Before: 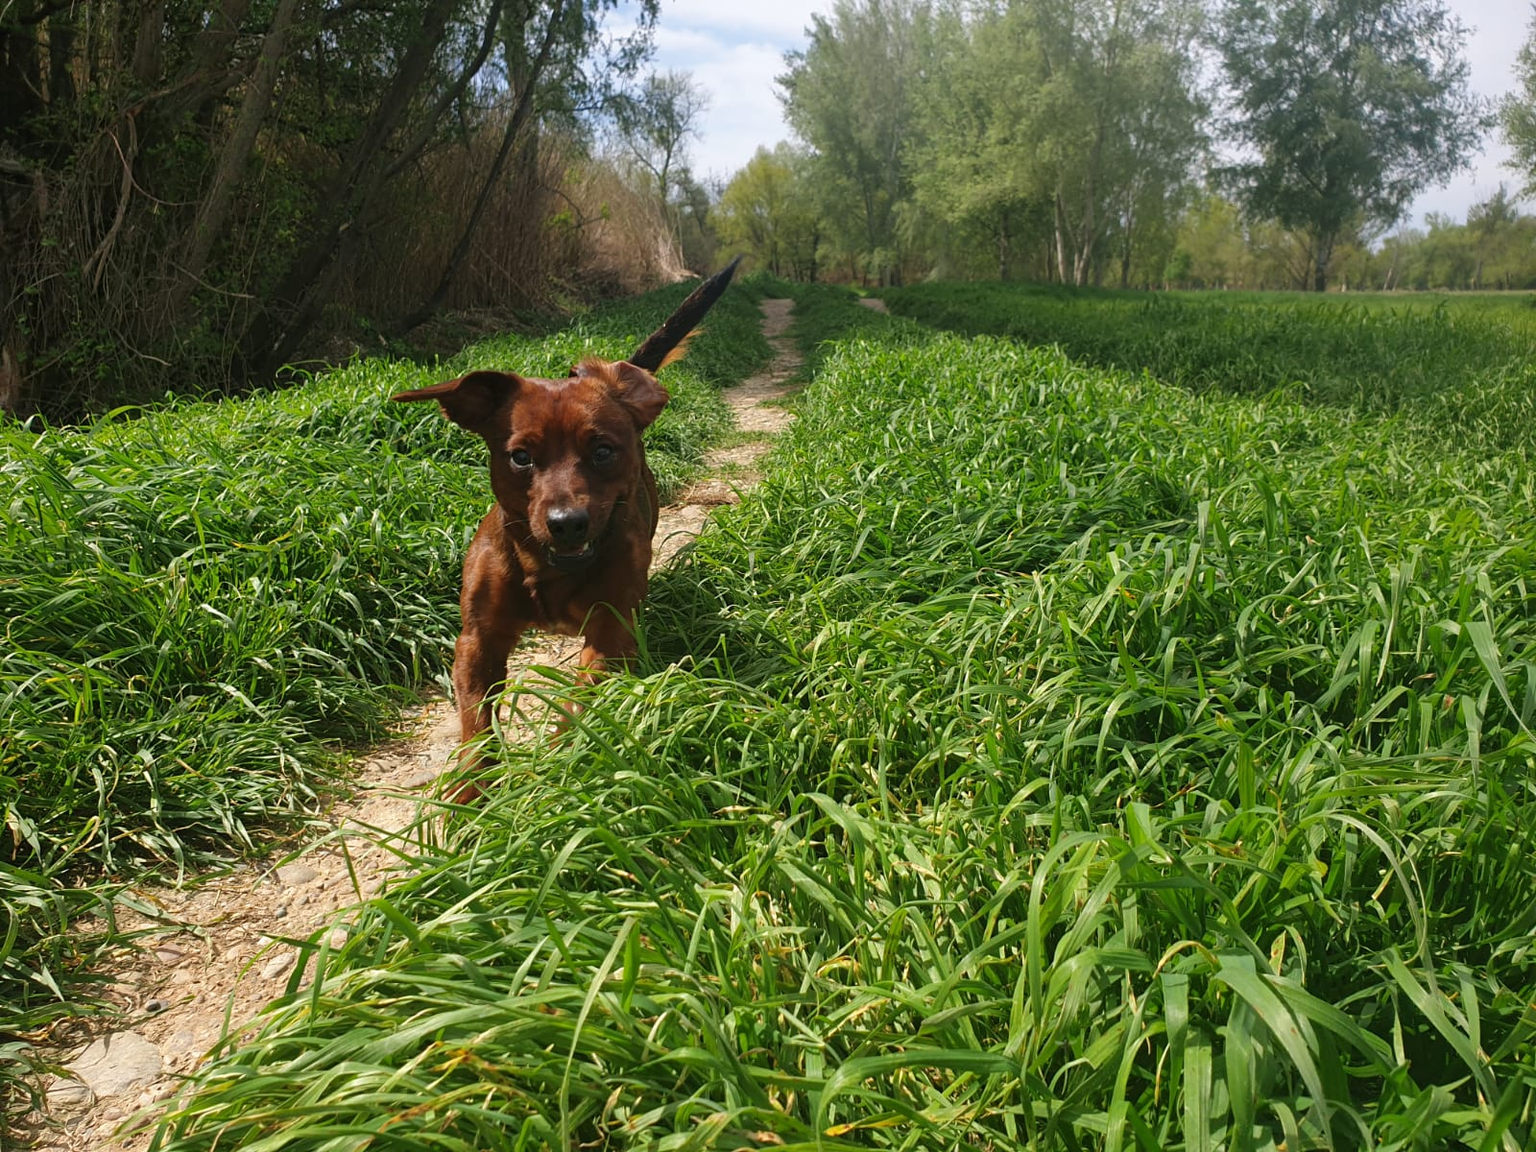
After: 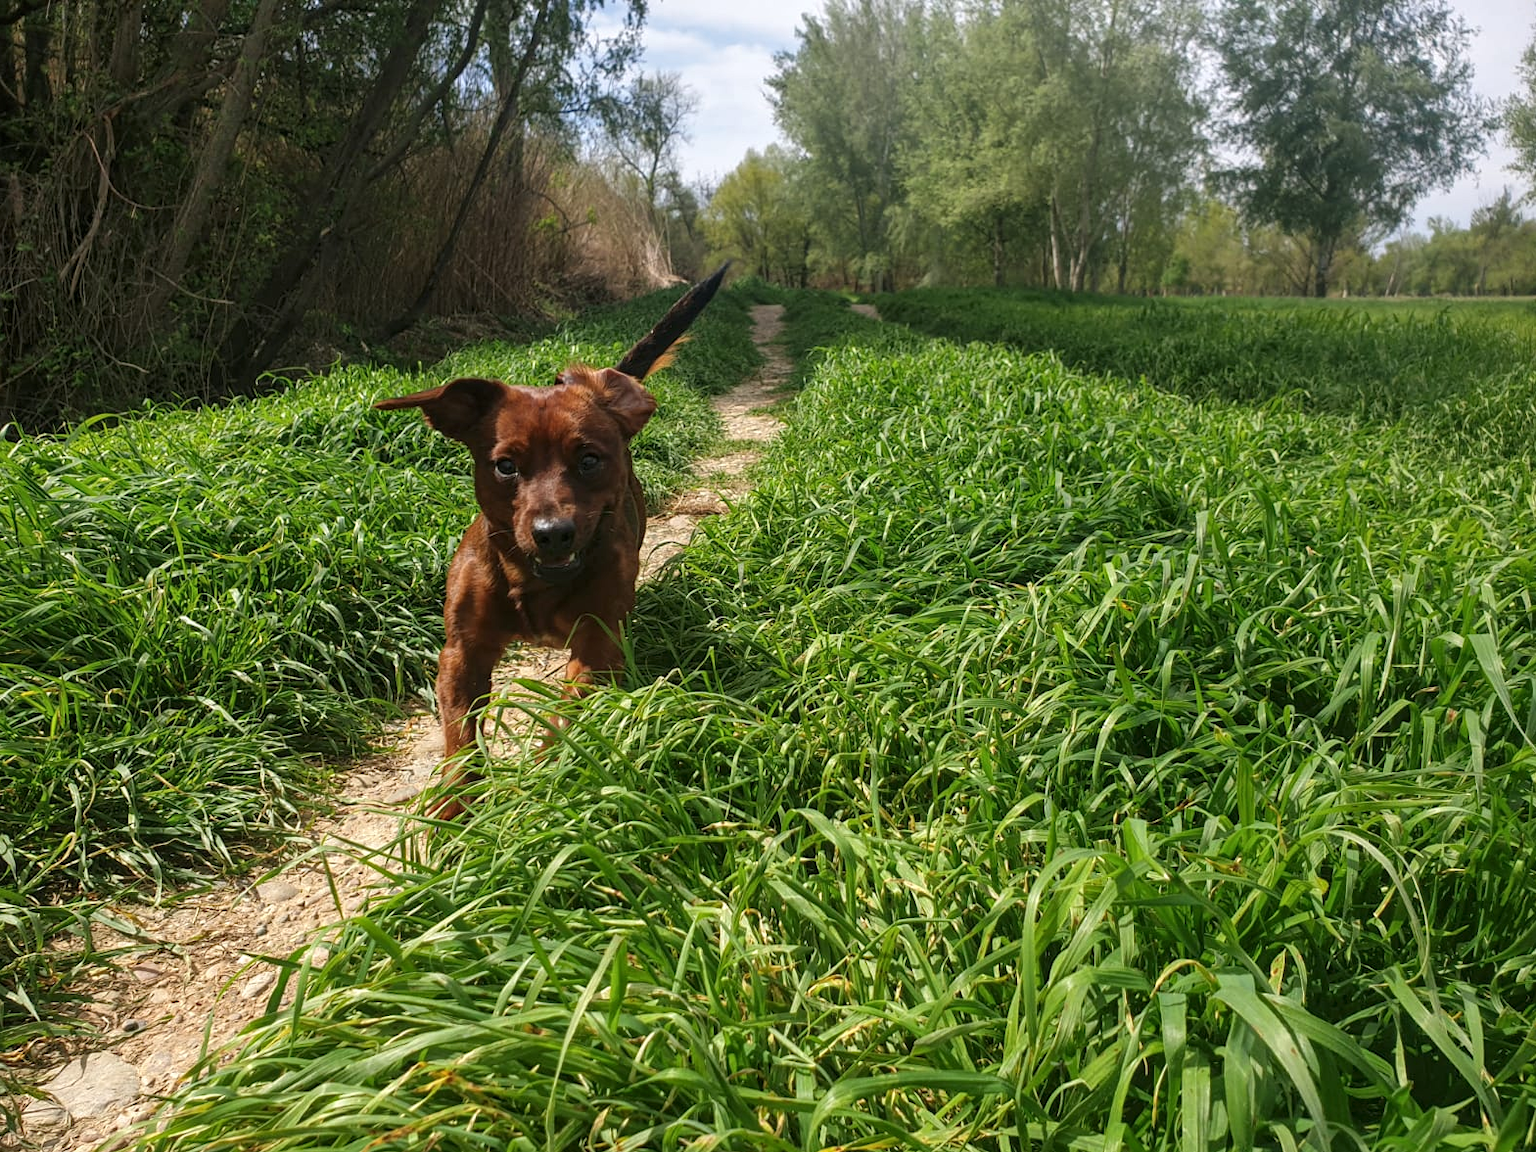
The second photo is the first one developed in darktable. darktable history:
crop: left 1.647%, right 0.272%, bottom 1.902%
local contrast: on, module defaults
